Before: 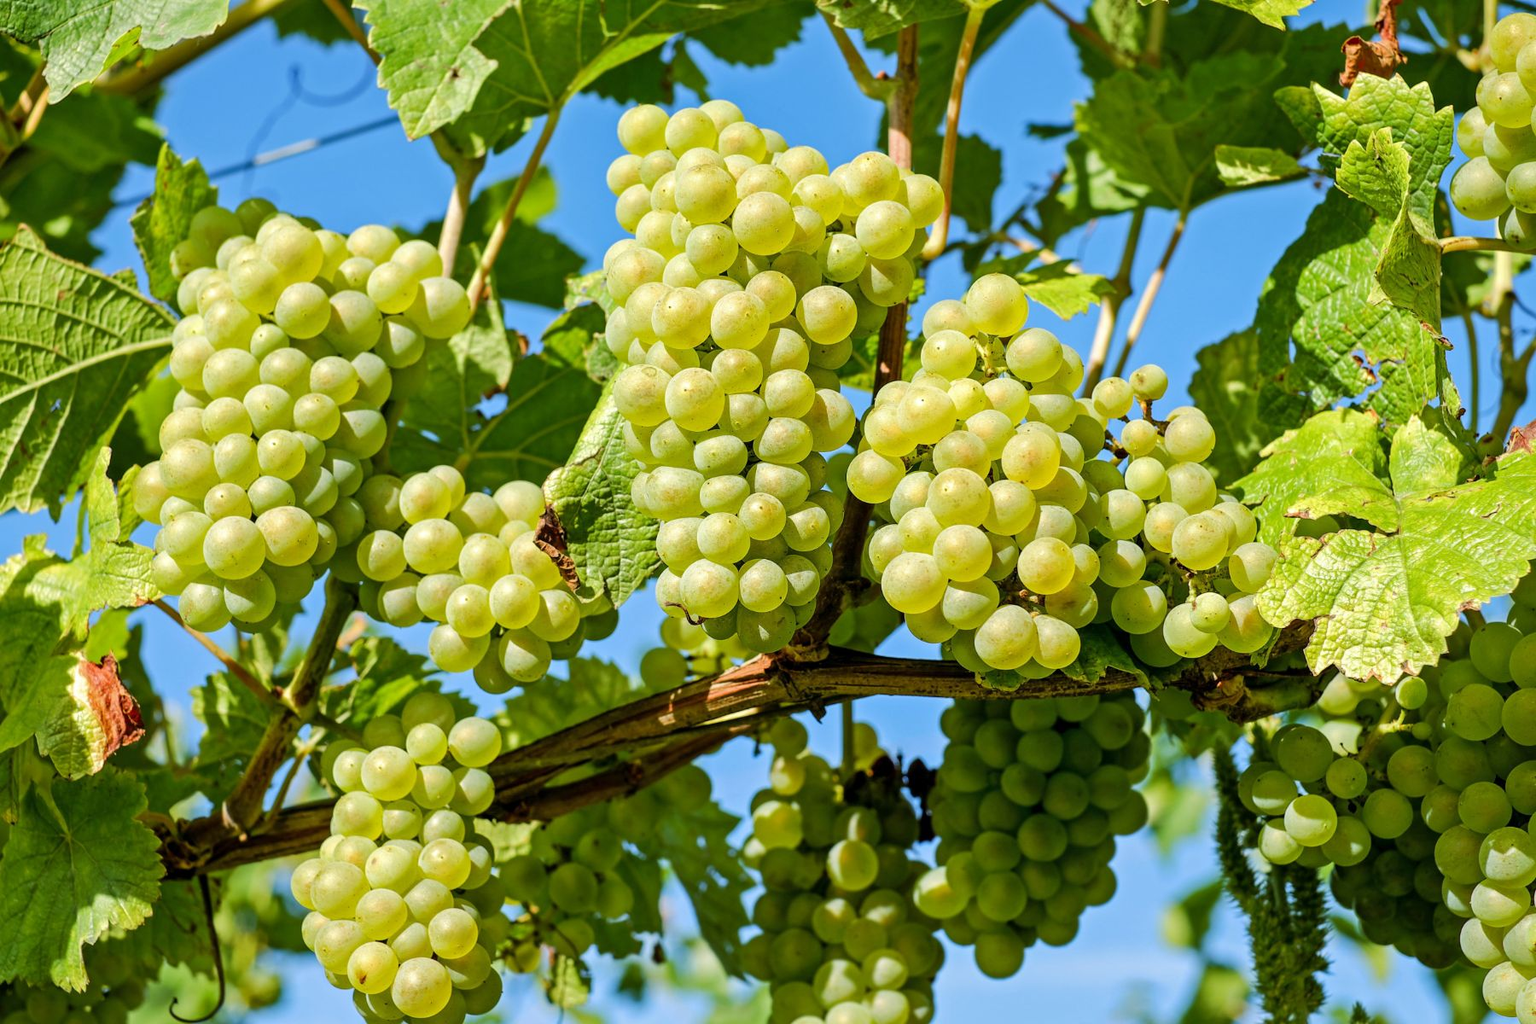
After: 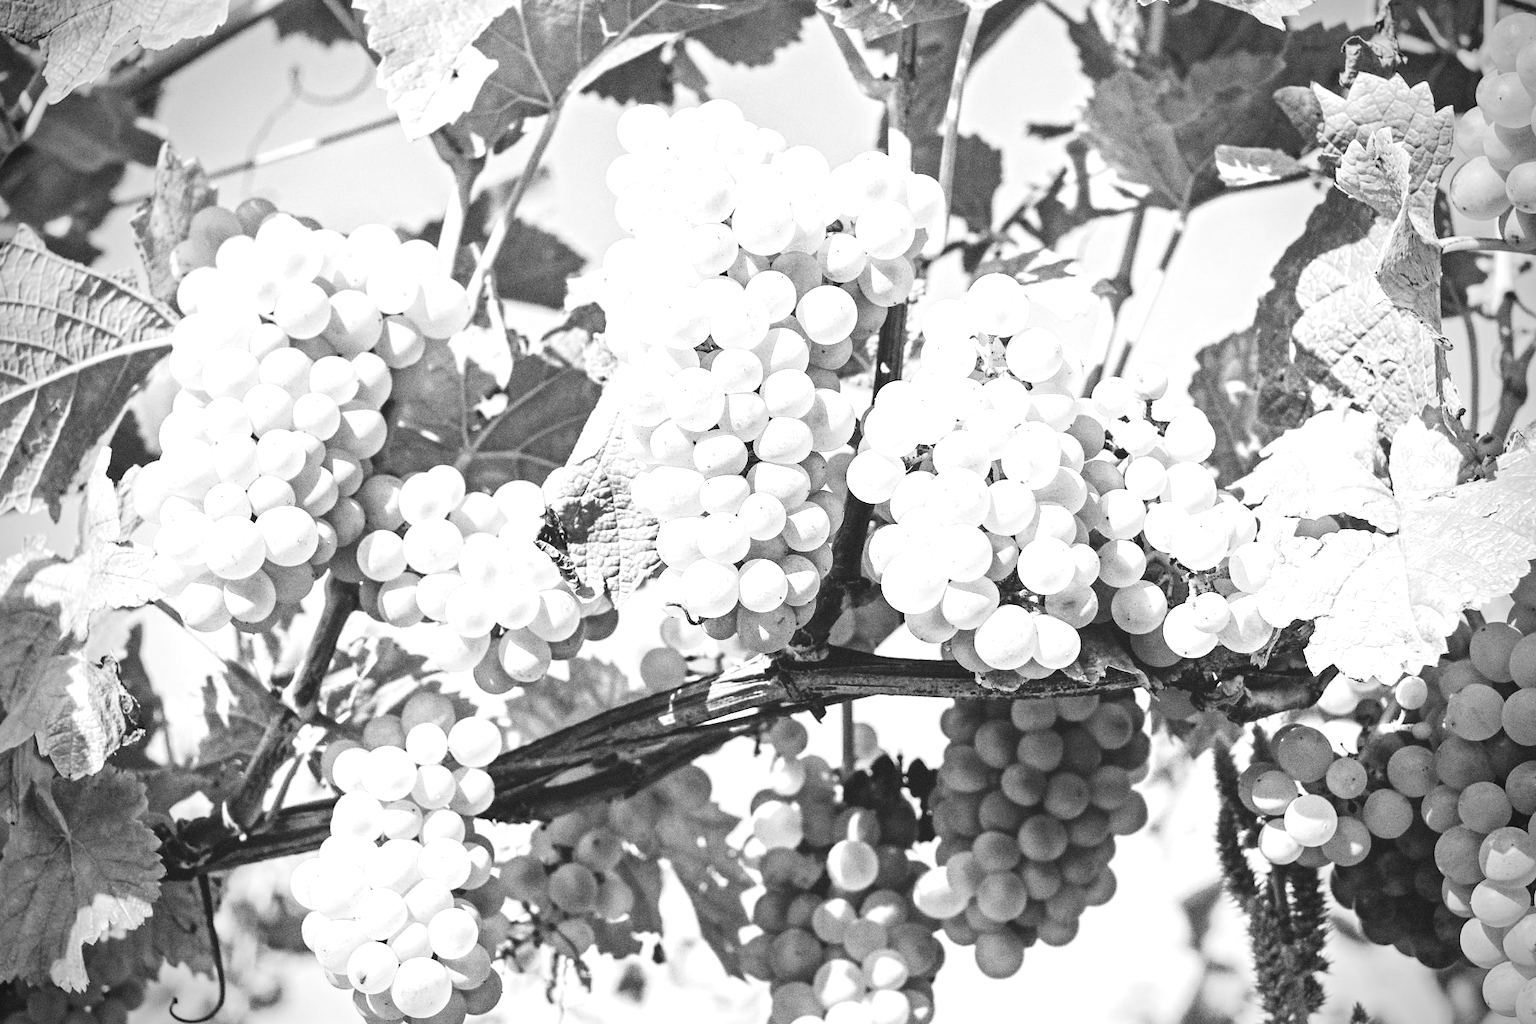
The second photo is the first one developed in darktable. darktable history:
exposure: black level correction 0, exposure 1.388 EV, compensate exposure bias true, compensate highlight preservation false
vignetting: fall-off start 75%, brightness -0.692, width/height ratio 1.084
grain: coarseness 0.09 ISO, strength 40%
base curve: curves: ch0 [(0, 0) (0.032, 0.025) (0.121, 0.166) (0.206, 0.329) (0.605, 0.79) (1, 1)], preserve colors none
rgb curve: curves: ch0 [(0, 0.186) (0.314, 0.284) (0.775, 0.708) (1, 1)], compensate middle gray true, preserve colors none
monochrome: on, module defaults
